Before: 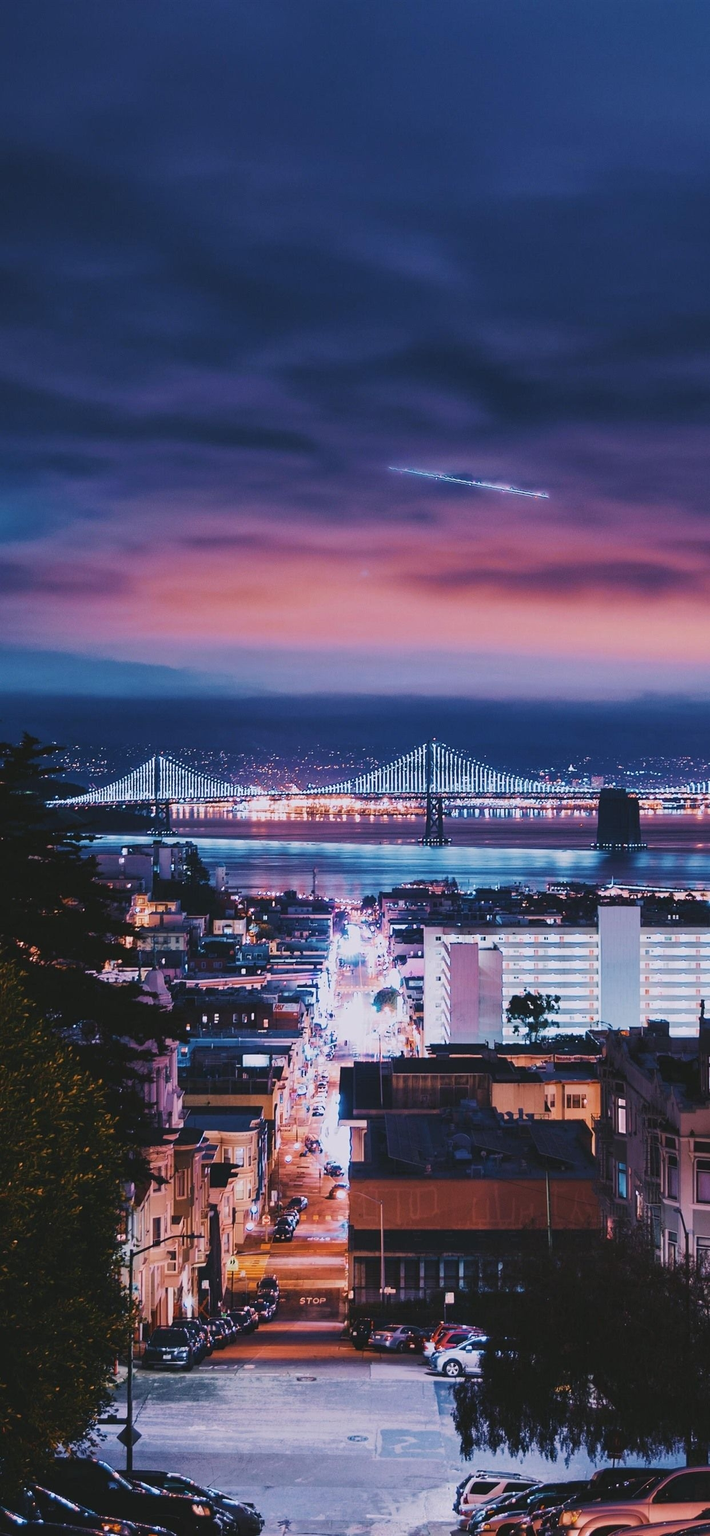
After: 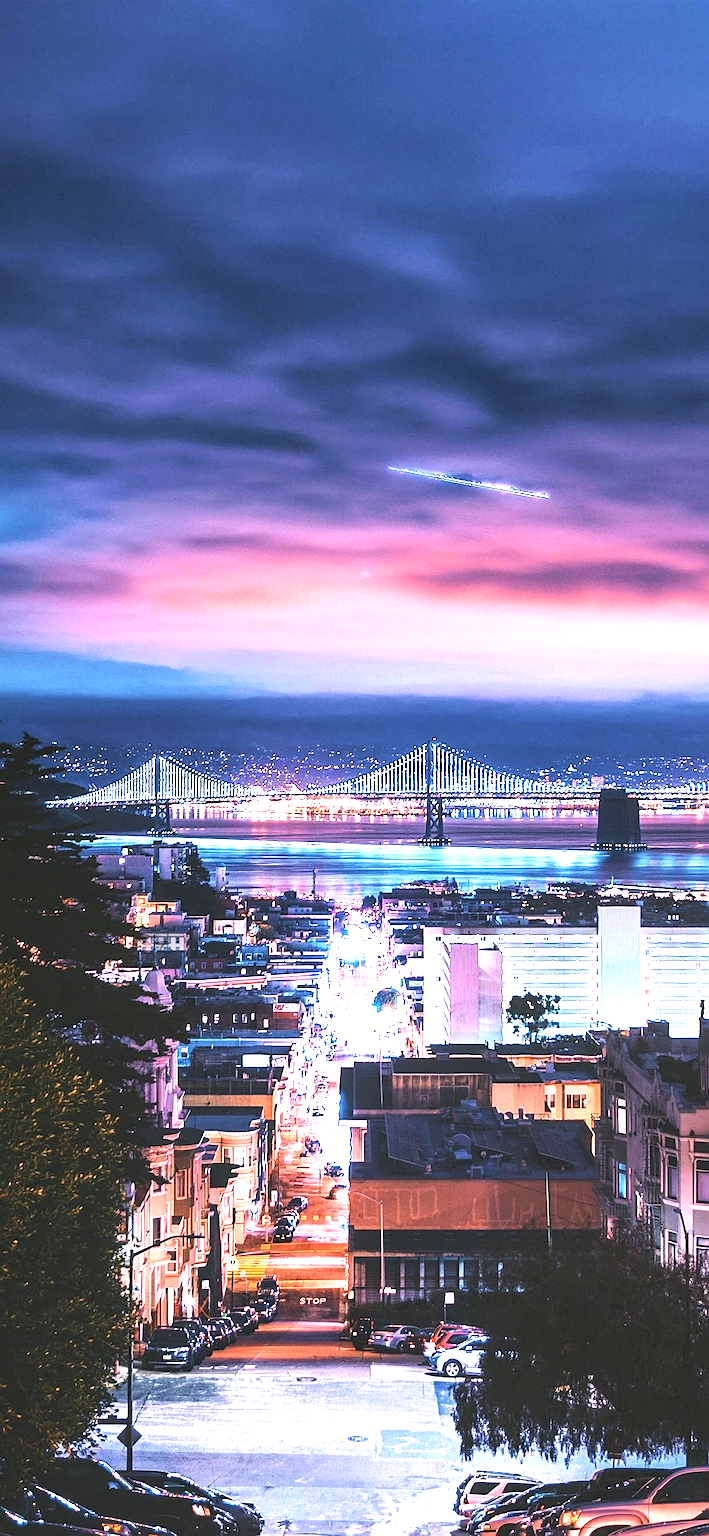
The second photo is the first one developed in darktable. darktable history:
local contrast: on, module defaults
sharpen: on, module defaults
exposure: black level correction 0, exposure 1.2 EV, compensate exposure bias true, compensate highlight preservation false
tone equalizer: -8 EV -0.417 EV, -7 EV -0.389 EV, -6 EV -0.333 EV, -5 EV -0.222 EV, -3 EV 0.222 EV, -2 EV 0.333 EV, -1 EV 0.389 EV, +0 EV 0.417 EV, edges refinement/feathering 500, mask exposure compensation -1.57 EV, preserve details no
